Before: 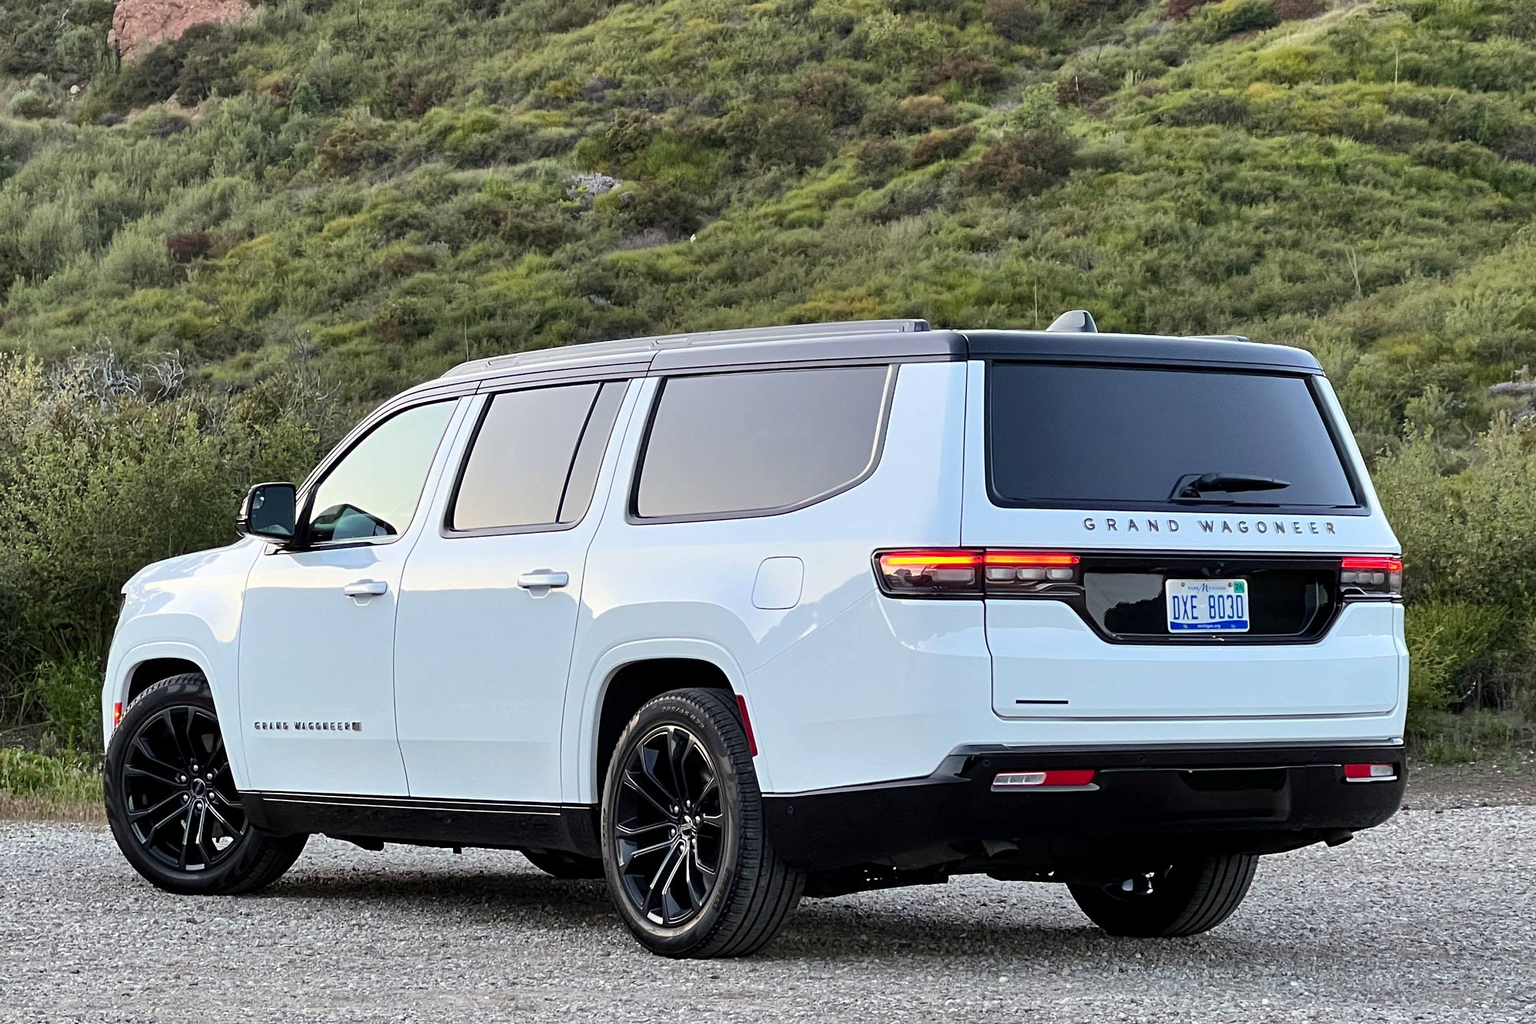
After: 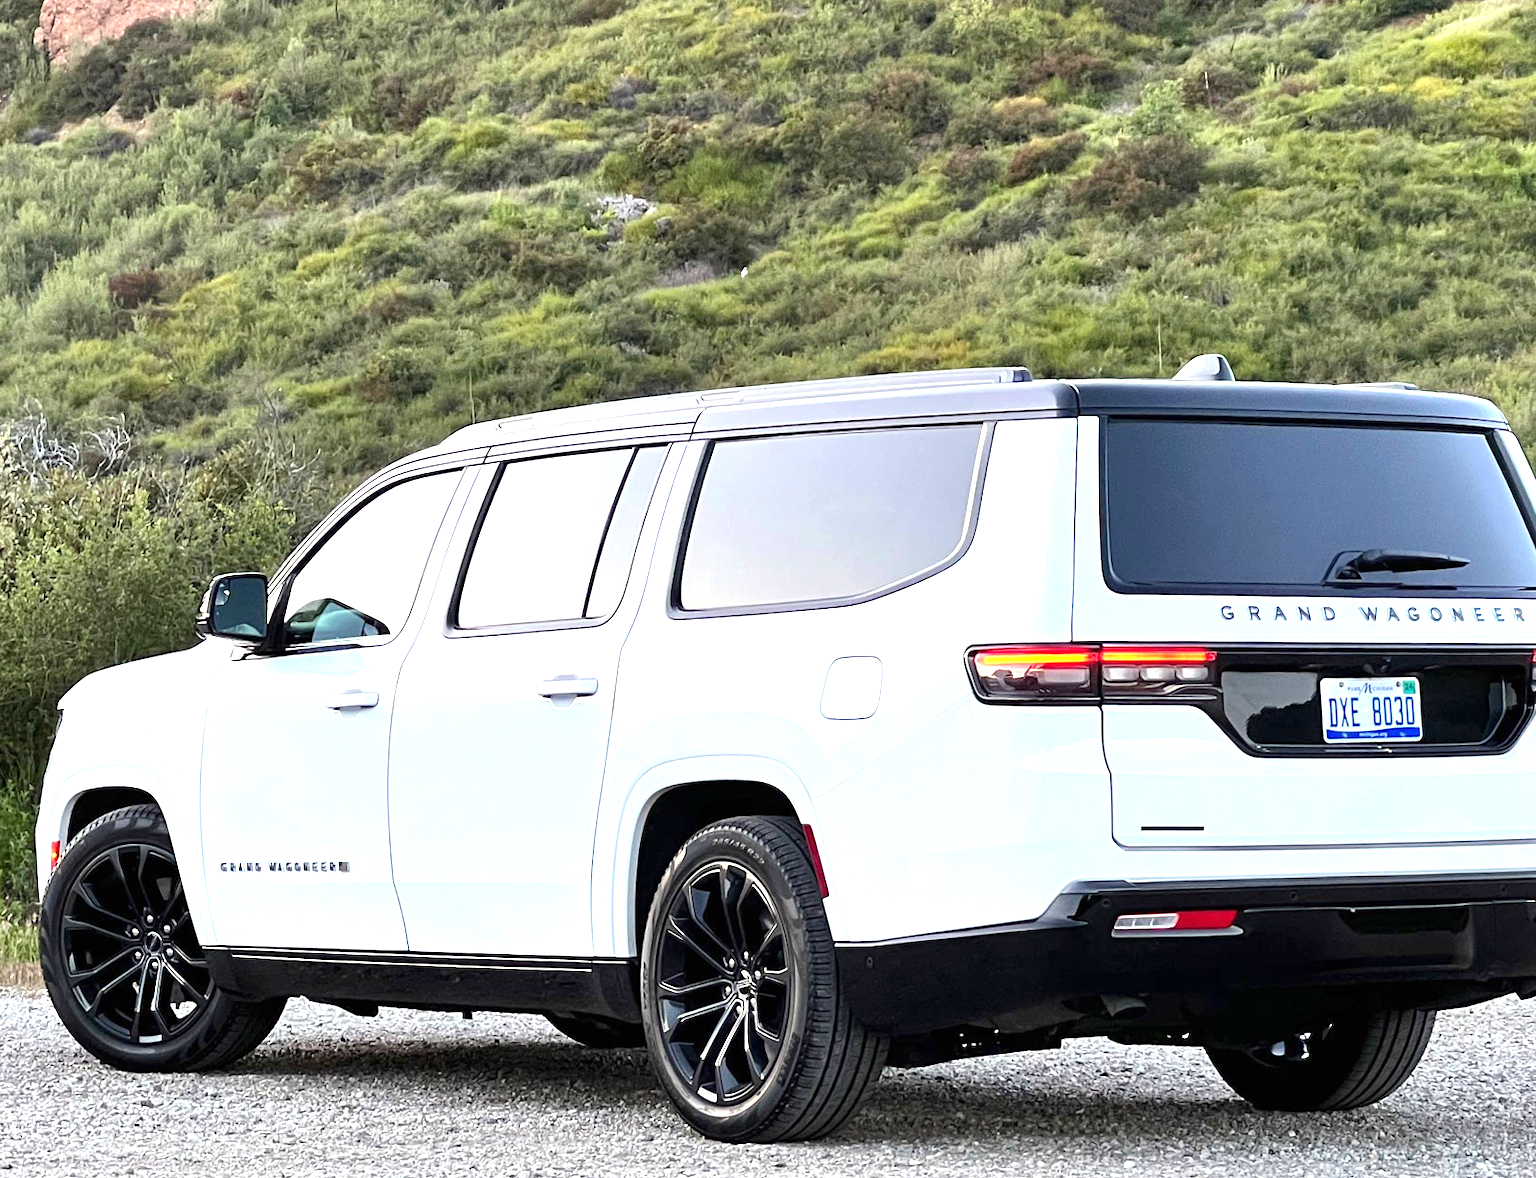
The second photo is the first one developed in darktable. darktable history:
exposure: black level correction 0, exposure 1.001 EV, compensate highlight preservation false
crop and rotate: angle 0.613°, left 4.144%, top 0.61%, right 11.81%, bottom 2.633%
